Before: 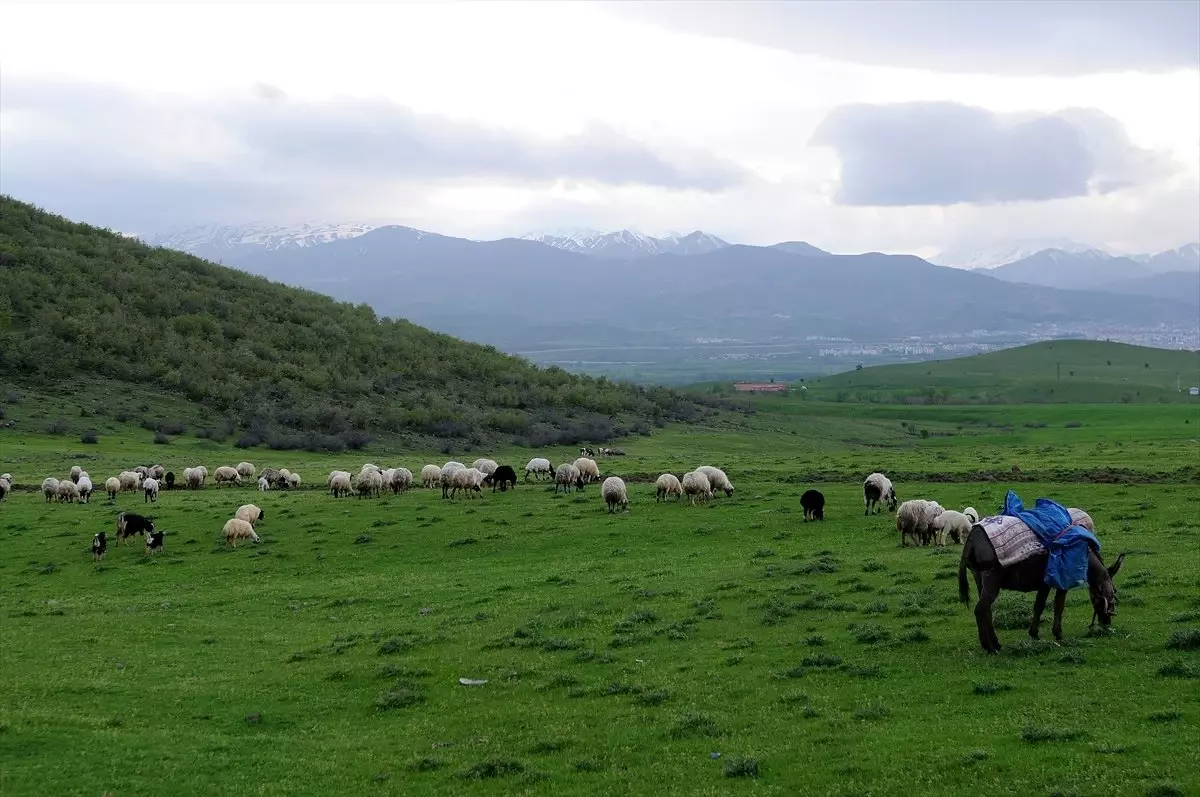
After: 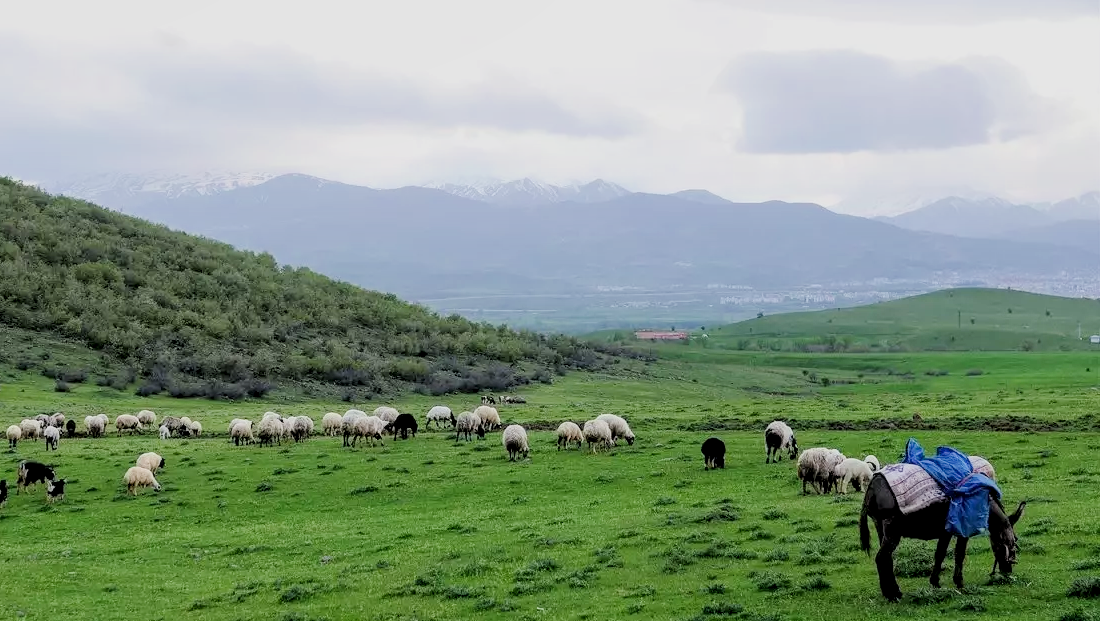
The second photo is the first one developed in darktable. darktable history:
filmic rgb: middle gray luminance 29.82%, black relative exposure -8.91 EV, white relative exposure 6.99 EV, target black luminance 0%, hardness 2.93, latitude 1.31%, contrast 0.962, highlights saturation mix 6.12%, shadows ↔ highlights balance 11.85%, iterations of high-quality reconstruction 0
crop: left 8.325%, top 6.624%, bottom 15.373%
local contrast: on, module defaults
exposure: black level correction 0, exposure 1.001 EV, compensate highlight preservation false
